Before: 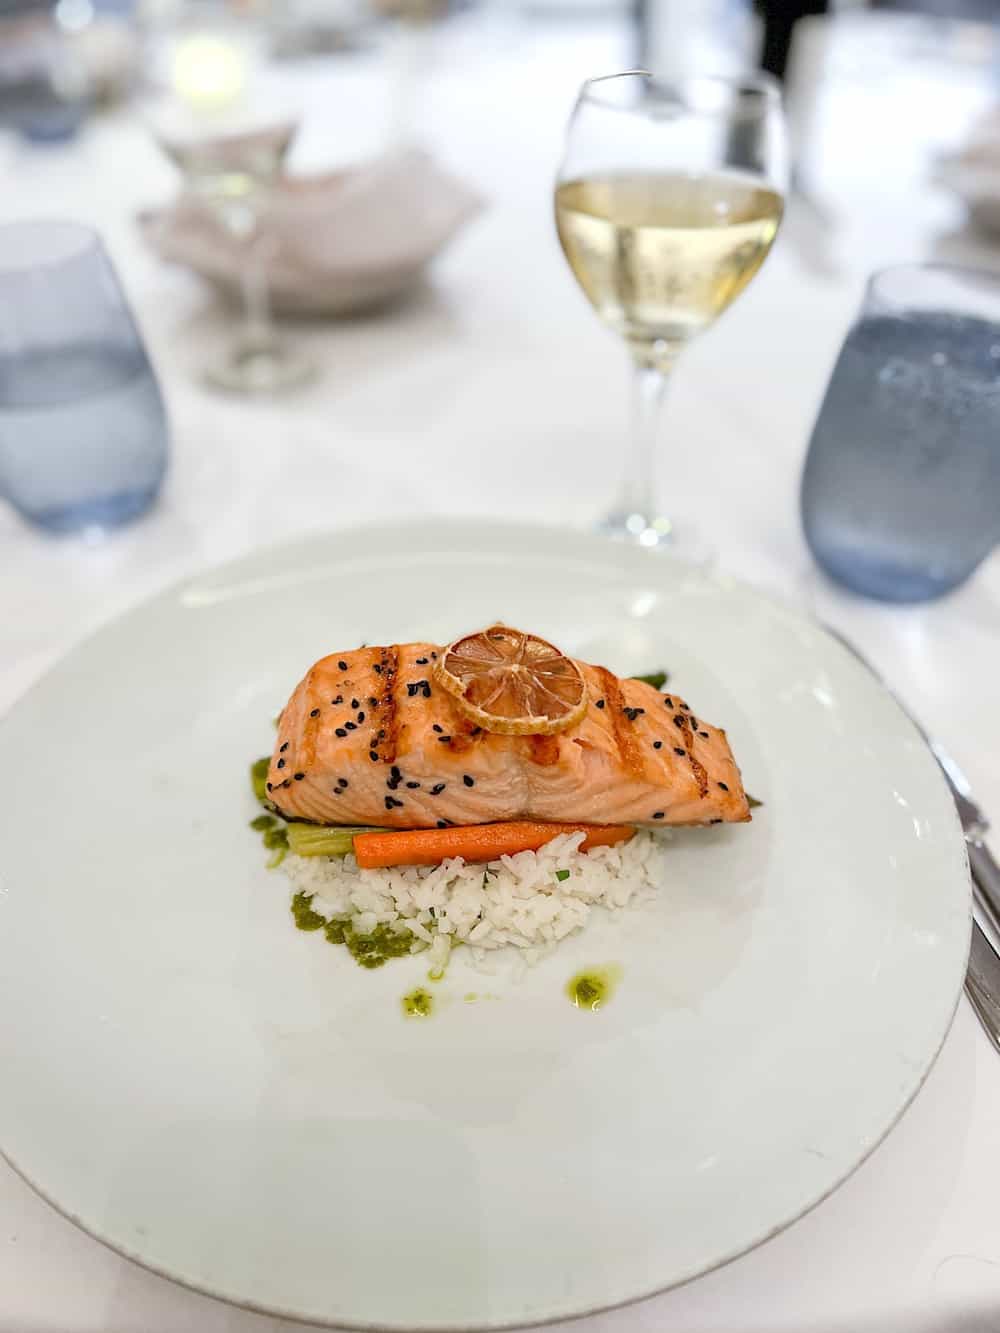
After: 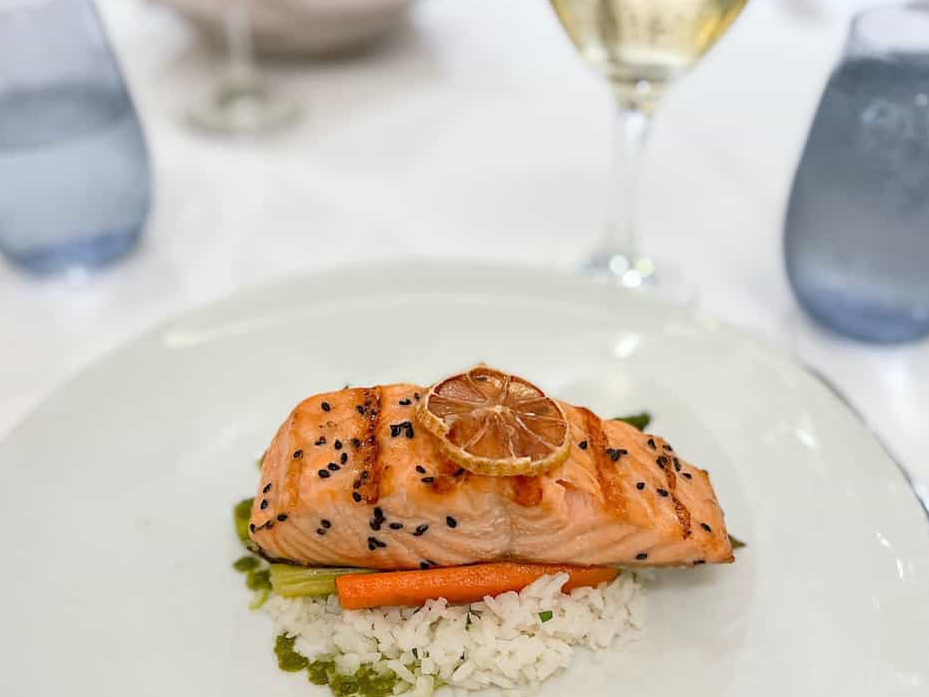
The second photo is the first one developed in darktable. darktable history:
crop: left 1.754%, top 19.465%, right 5.328%, bottom 28.238%
shadows and highlights: shadows 43.13, highlights 8.35
